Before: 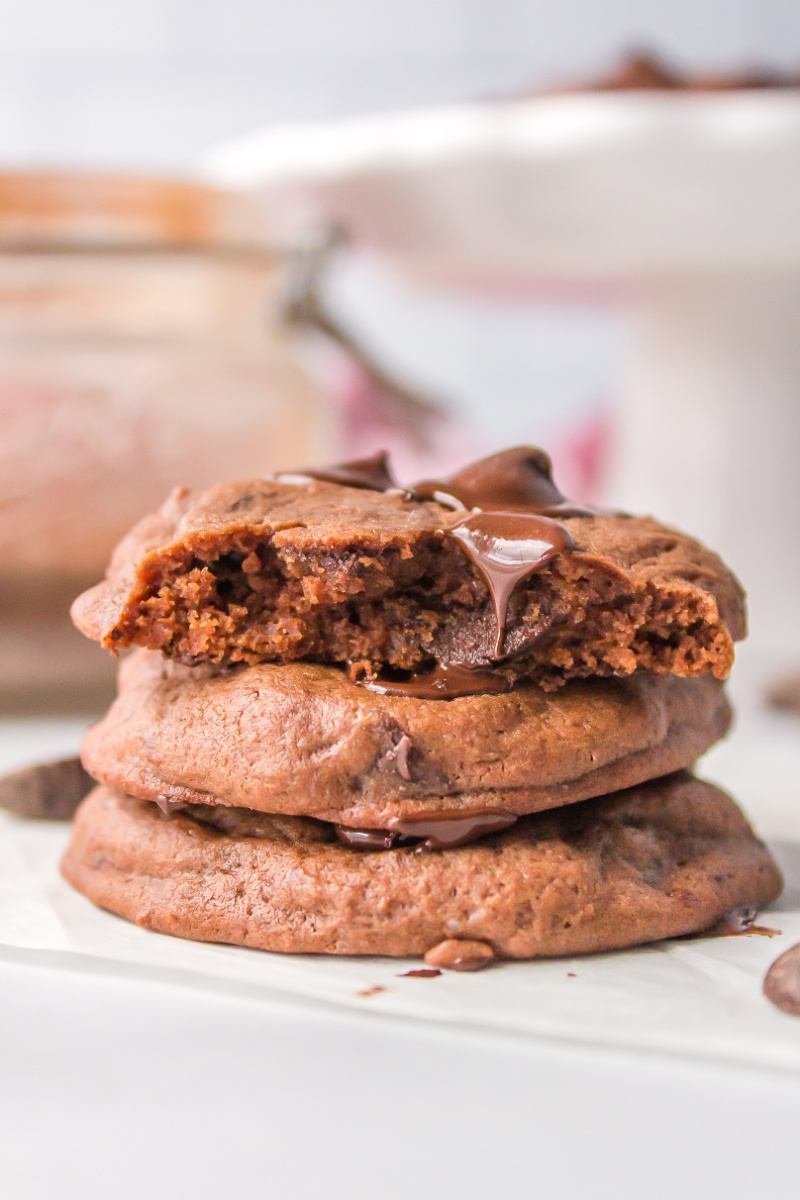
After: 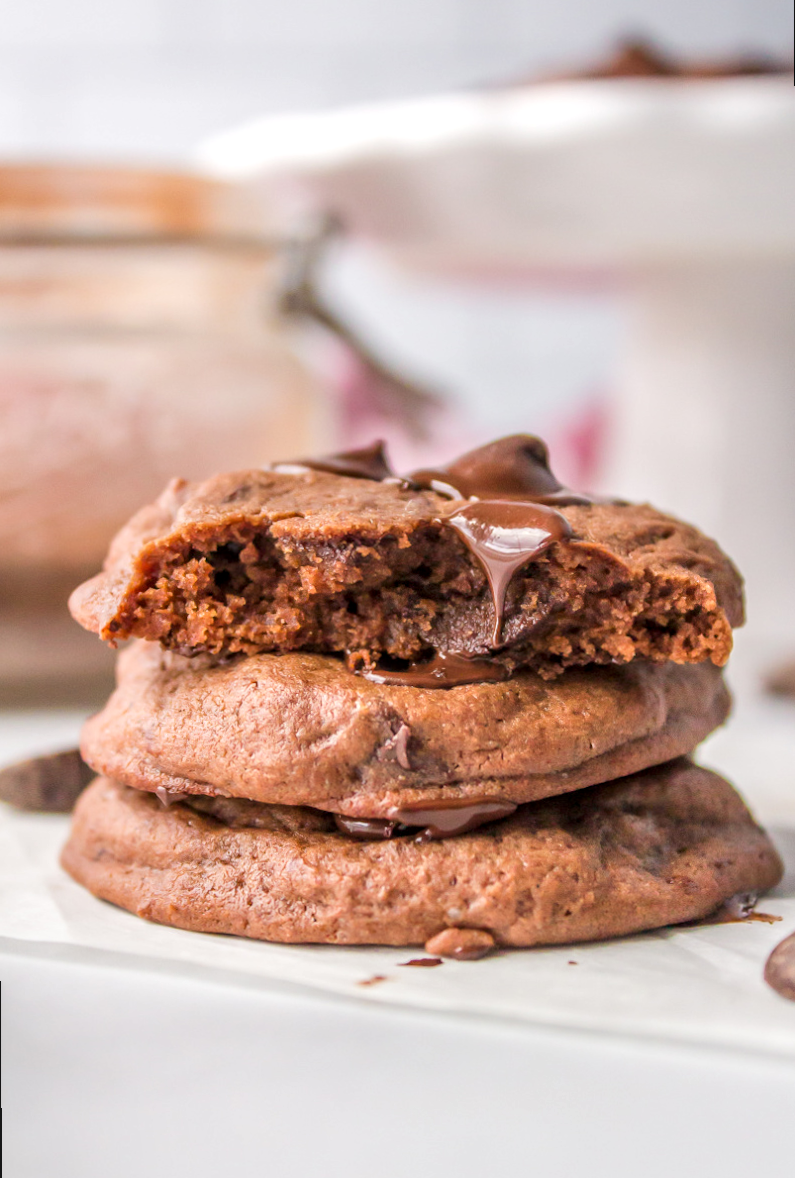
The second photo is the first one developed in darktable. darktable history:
rotate and perspective: rotation -0.45°, automatic cropping original format, crop left 0.008, crop right 0.992, crop top 0.012, crop bottom 0.988
local contrast: on, module defaults
